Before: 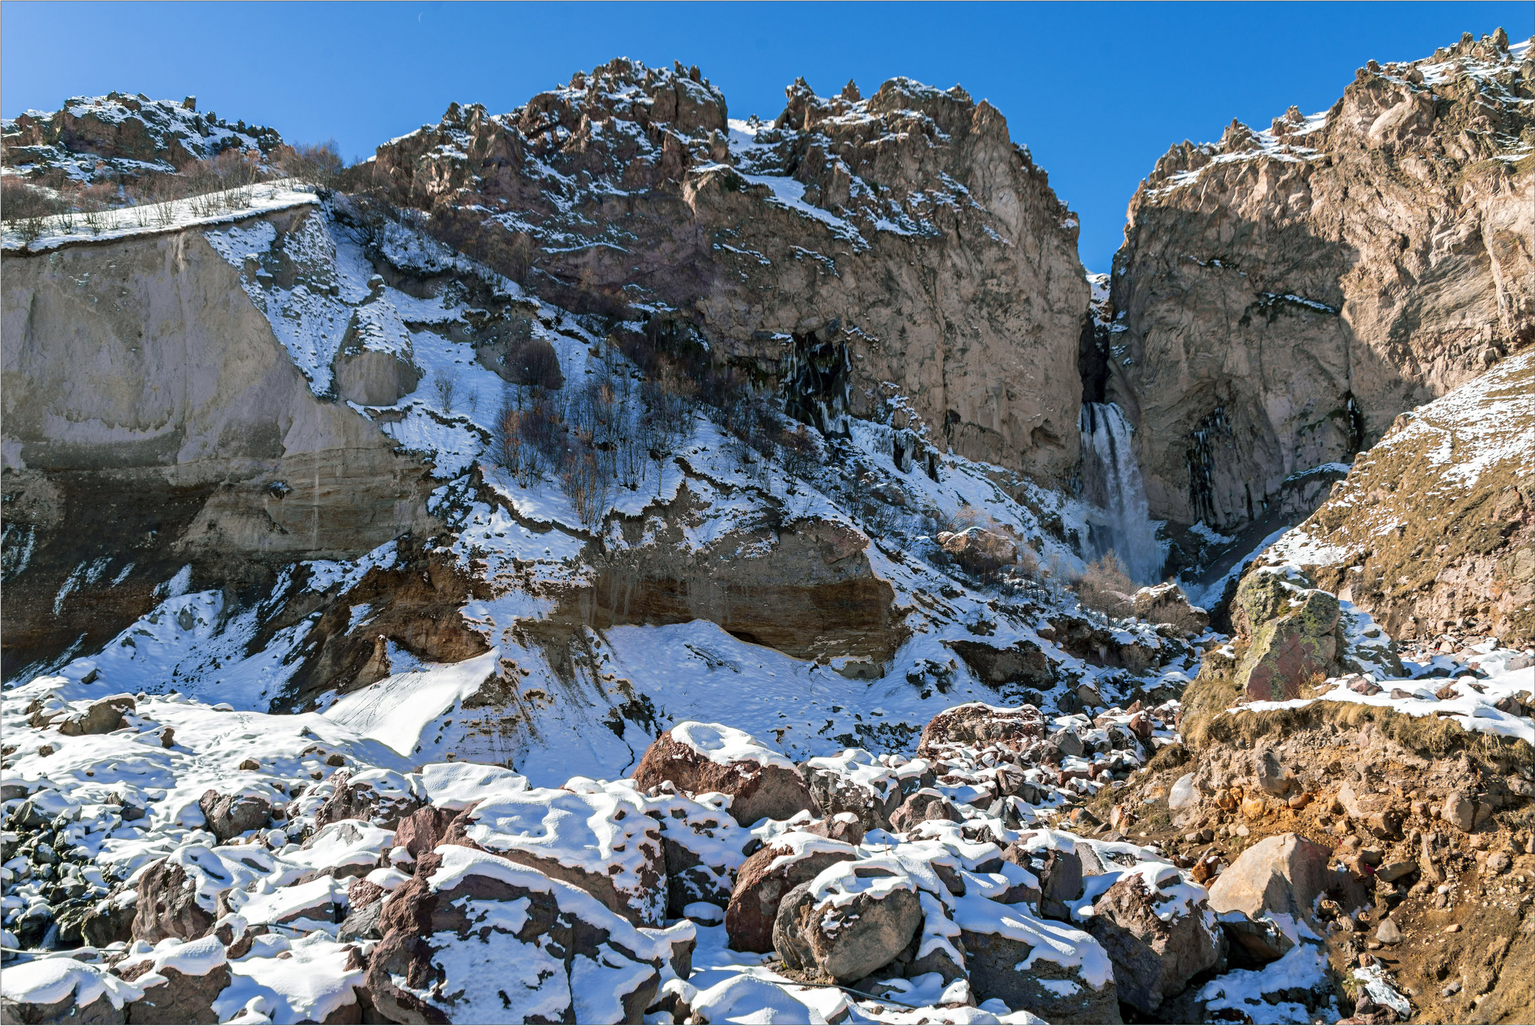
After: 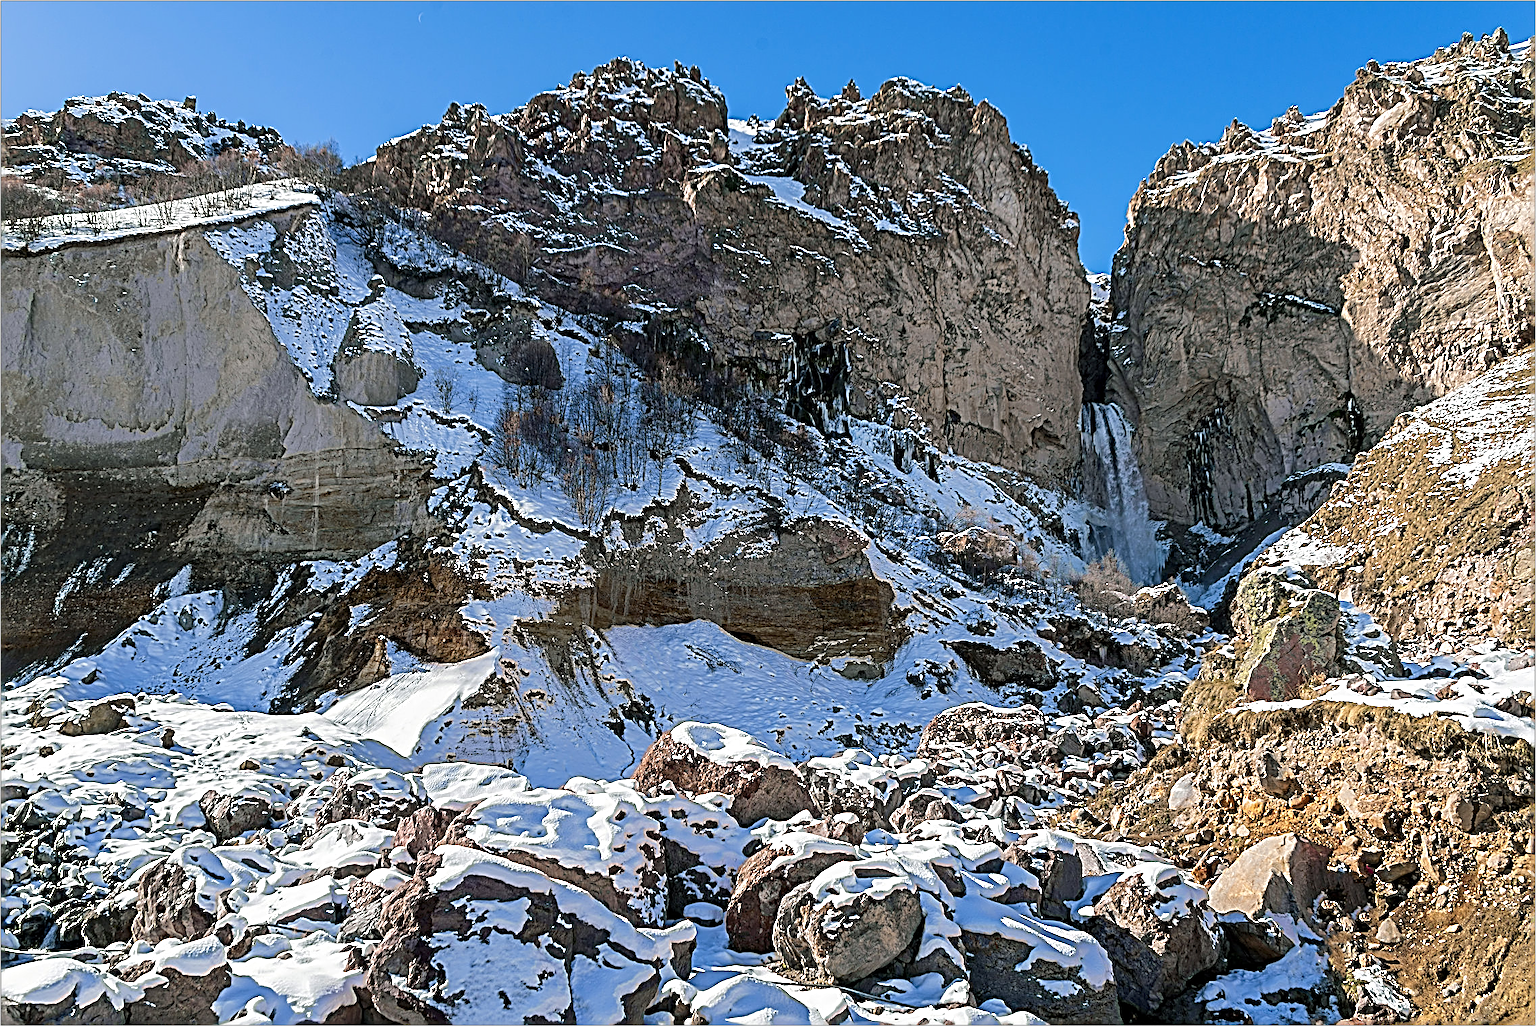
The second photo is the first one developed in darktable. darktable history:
sharpen: radius 3.158, amount 1.731
base curve: curves: ch0 [(0, 0) (0.235, 0.266) (0.503, 0.496) (0.786, 0.72) (1, 1)]
